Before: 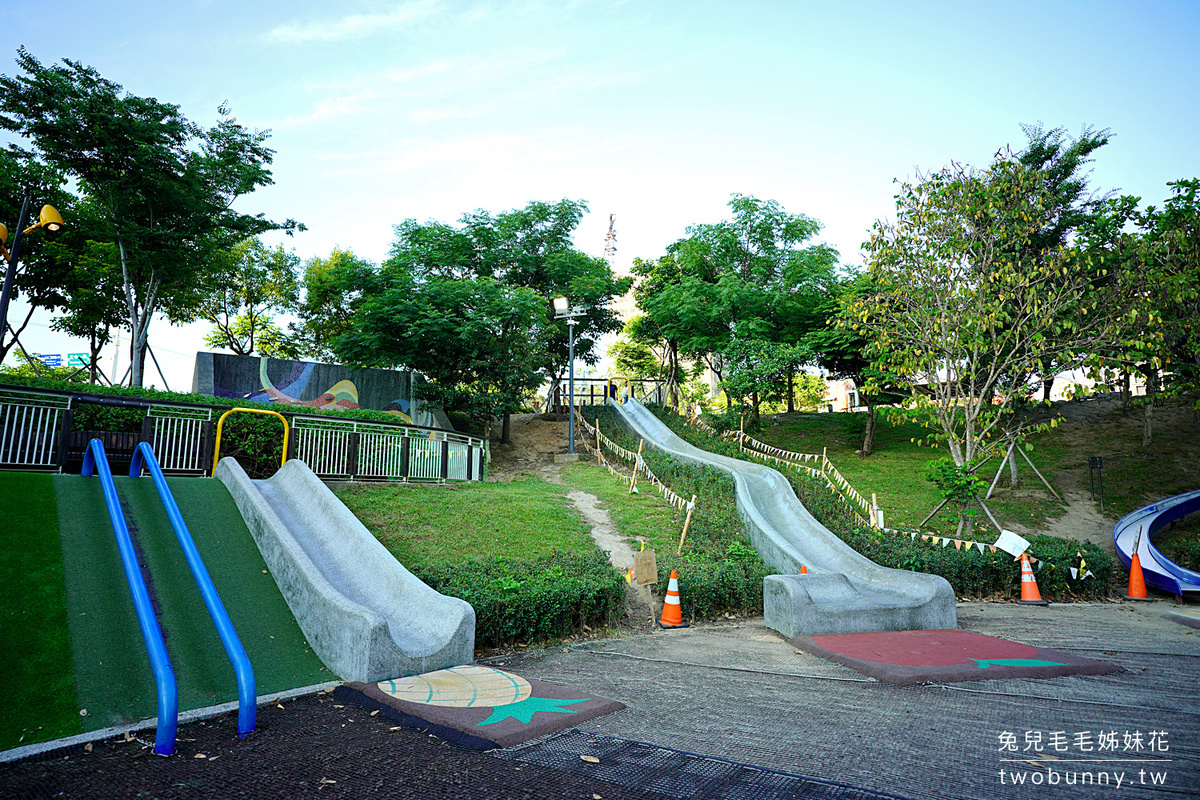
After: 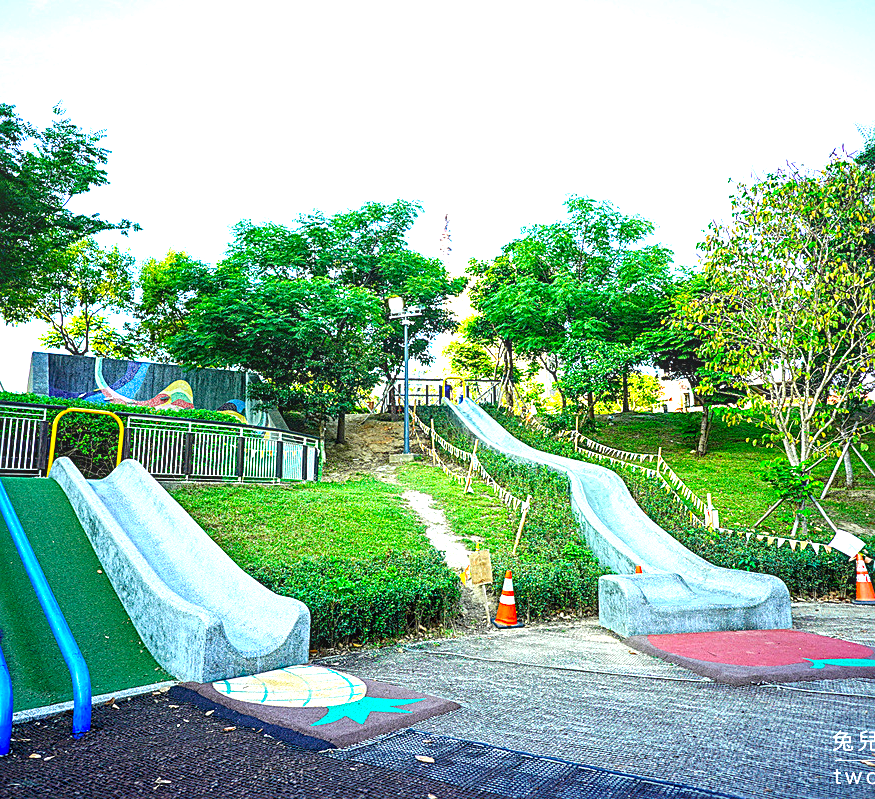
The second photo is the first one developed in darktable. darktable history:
contrast brightness saturation: brightness -0.018, saturation 0.337
local contrast: on, module defaults
exposure: black level correction 0, exposure 1.459 EV, compensate exposure bias true, compensate highlight preservation false
crop: left 13.787%, top 0%, right 13.261%
sharpen: on, module defaults
